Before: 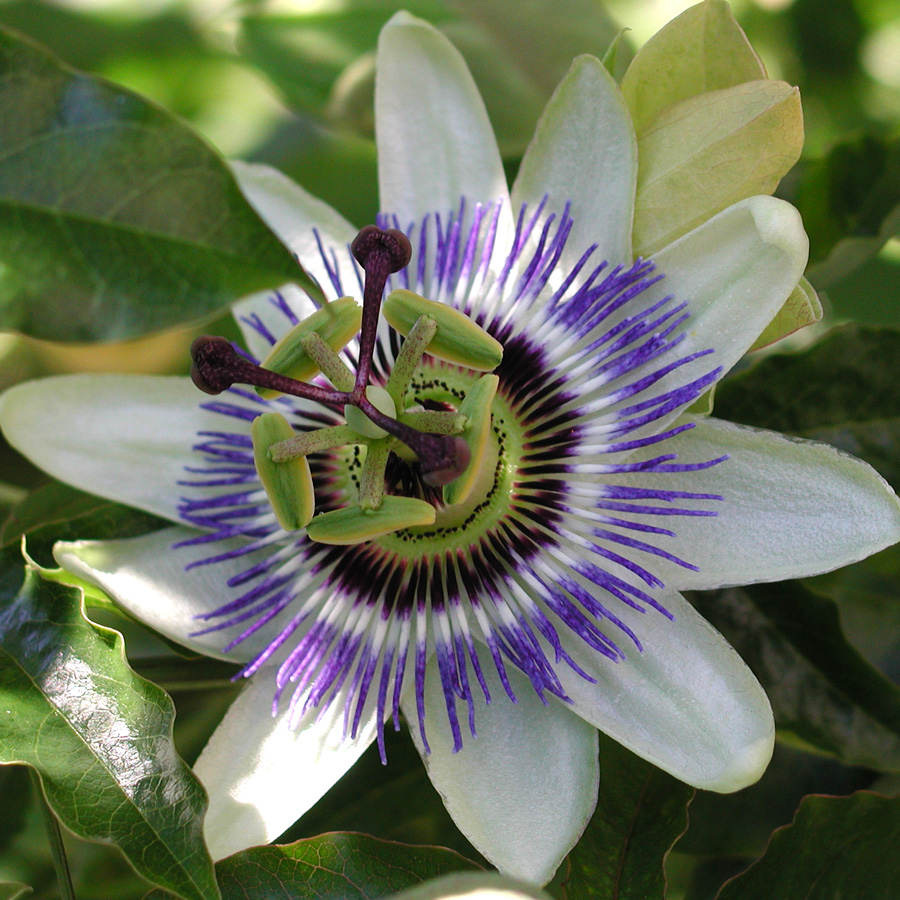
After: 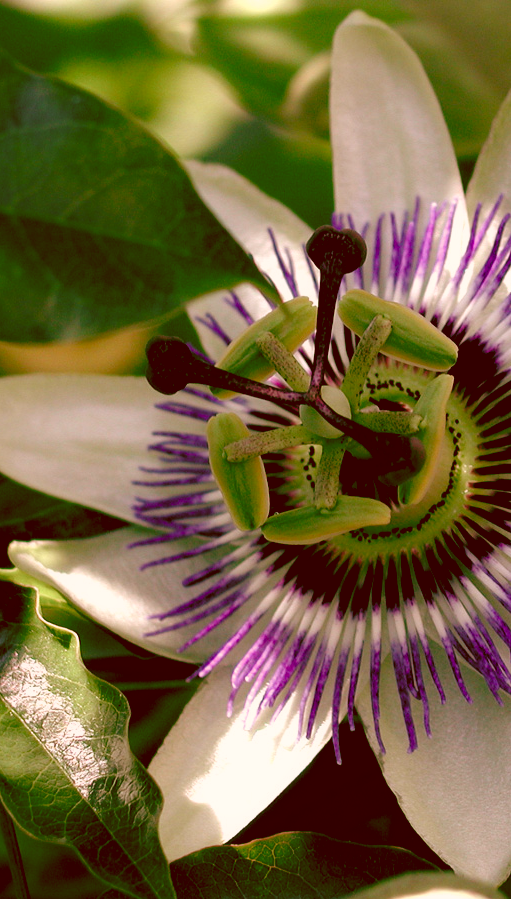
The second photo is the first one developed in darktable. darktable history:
exposure: black level correction 0, exposure -0.767 EV, compensate highlight preservation false
tone equalizer: -8 EV -0.72 EV, -7 EV -0.689 EV, -6 EV -0.639 EV, -5 EV -0.412 EV, -3 EV 0.387 EV, -2 EV 0.6 EV, -1 EV 0.699 EV, +0 EV 0.765 EV
color correction: highlights a* 9.26, highlights b* 8.94, shadows a* 39.69, shadows b* 39.77, saturation 0.812
crop: left 5.038%, right 38.184%
color balance rgb: global offset › luminance -0.515%, global offset › chroma 0.91%, global offset › hue 174.72°, linear chroma grading › global chroma 15.323%, perceptual saturation grading › global saturation -10.428%, perceptual saturation grading › highlights -26.385%, perceptual saturation grading › shadows 20.921%, global vibrance 33.036%
